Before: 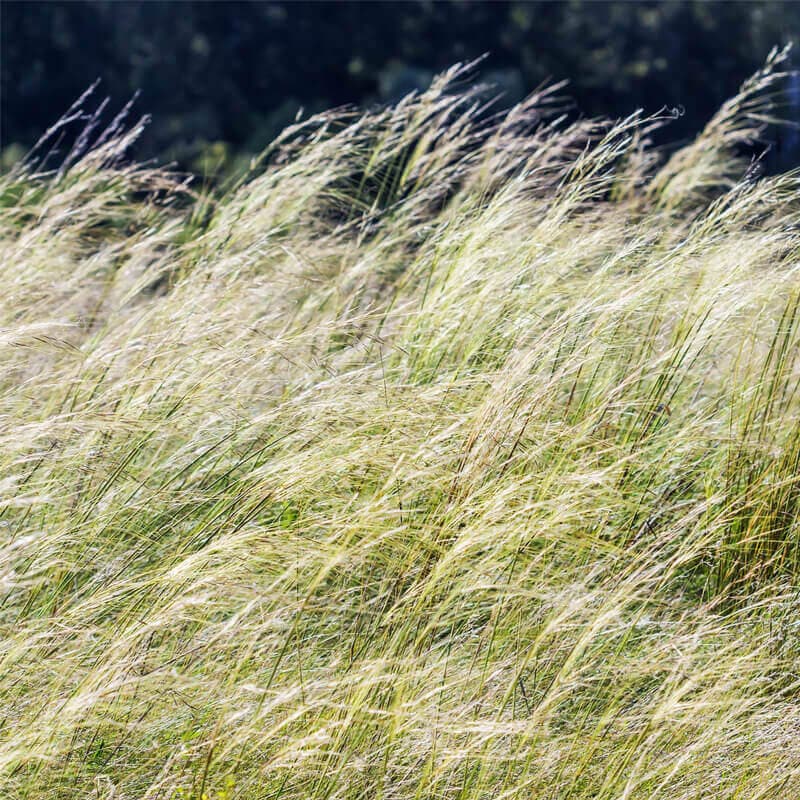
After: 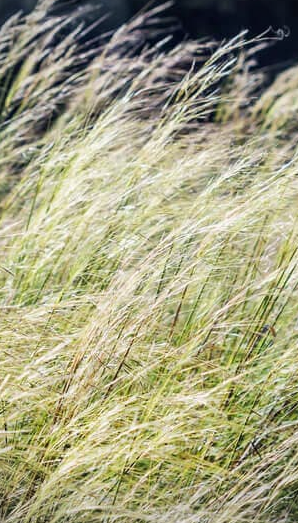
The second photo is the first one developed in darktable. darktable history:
vignetting: on, module defaults
crop and rotate: left 49.526%, top 10.089%, right 13.107%, bottom 24.418%
